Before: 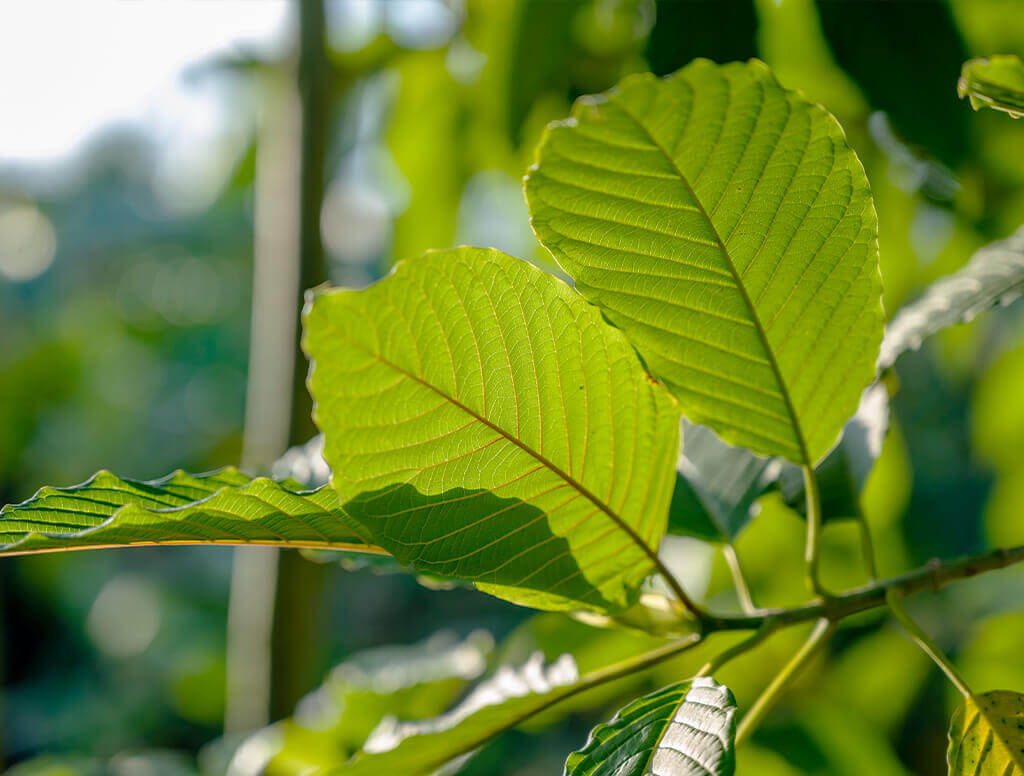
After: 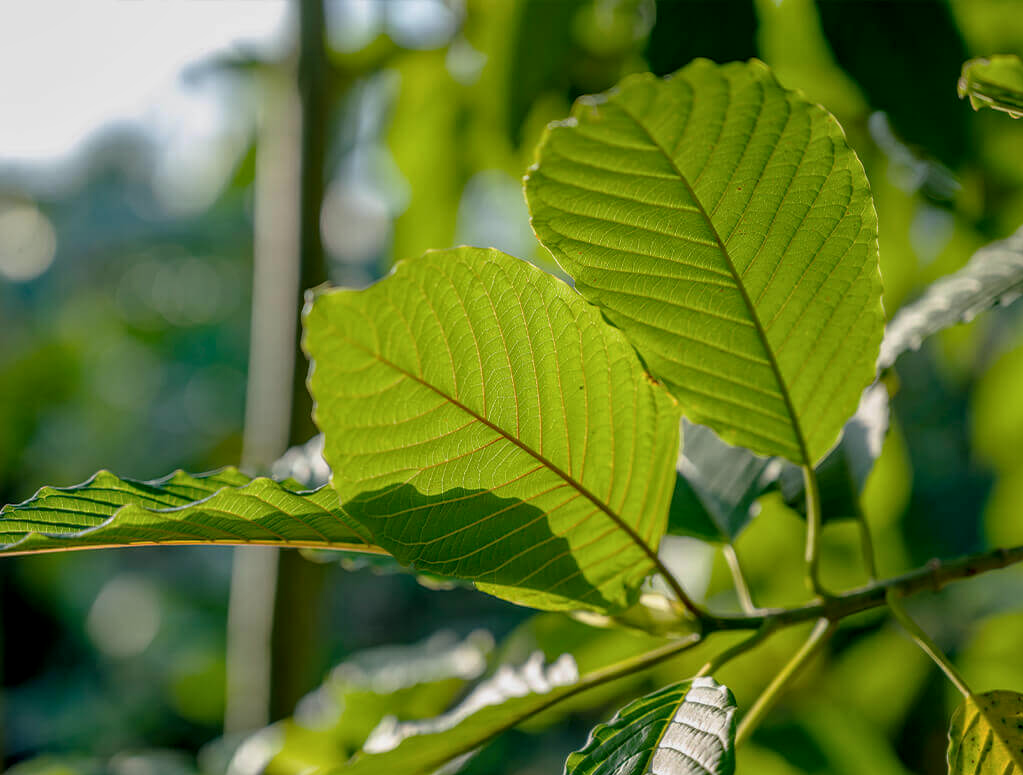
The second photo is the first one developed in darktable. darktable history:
local contrast: on, module defaults
exposure: exposure -0.318 EV, compensate exposure bias true, compensate highlight preservation false
